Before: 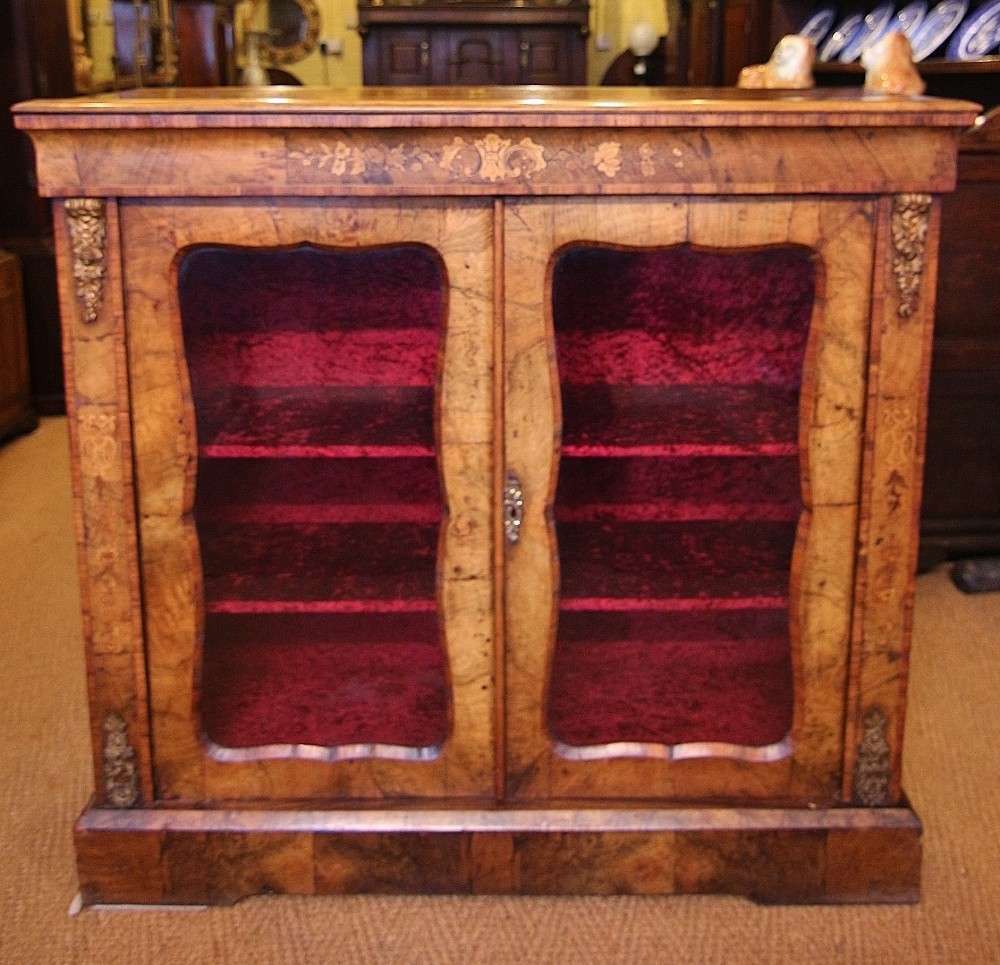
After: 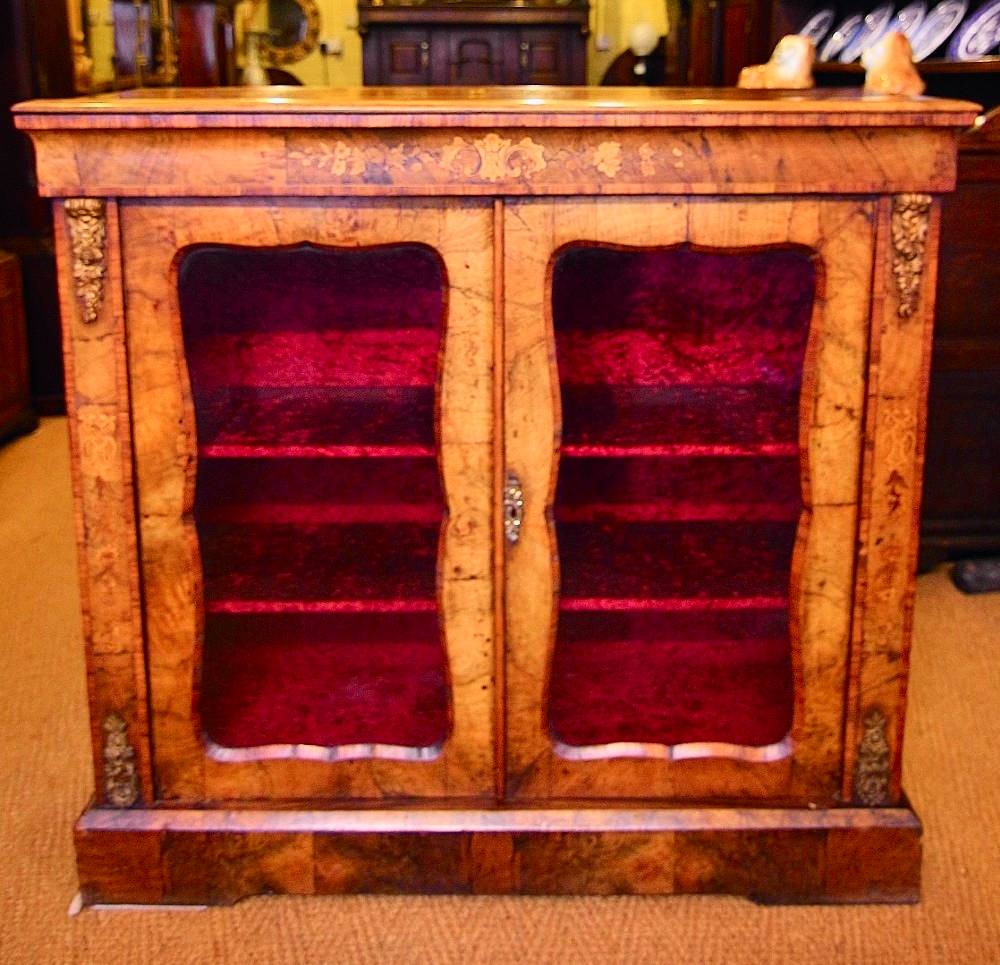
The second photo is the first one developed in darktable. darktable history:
white balance: emerald 1
tone curve: curves: ch0 [(0, 0) (0.071, 0.047) (0.266, 0.26) (0.491, 0.552) (0.753, 0.818) (1, 0.983)]; ch1 [(0, 0) (0.346, 0.307) (0.408, 0.369) (0.463, 0.443) (0.482, 0.493) (0.502, 0.5) (0.517, 0.518) (0.55, 0.573) (0.597, 0.641) (0.651, 0.709) (1, 1)]; ch2 [(0, 0) (0.346, 0.34) (0.434, 0.46) (0.485, 0.494) (0.5, 0.494) (0.517, 0.506) (0.535, 0.545) (0.583, 0.634) (0.625, 0.686) (1, 1)], color space Lab, independent channels, preserve colors none
